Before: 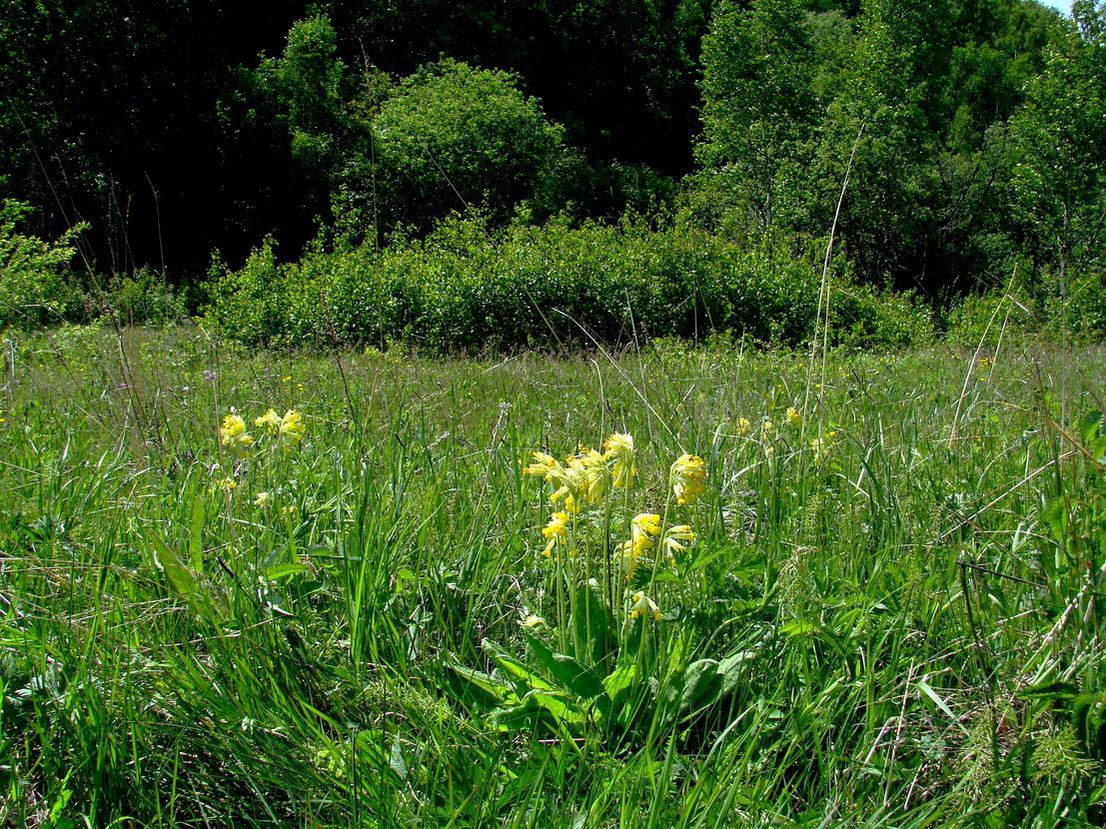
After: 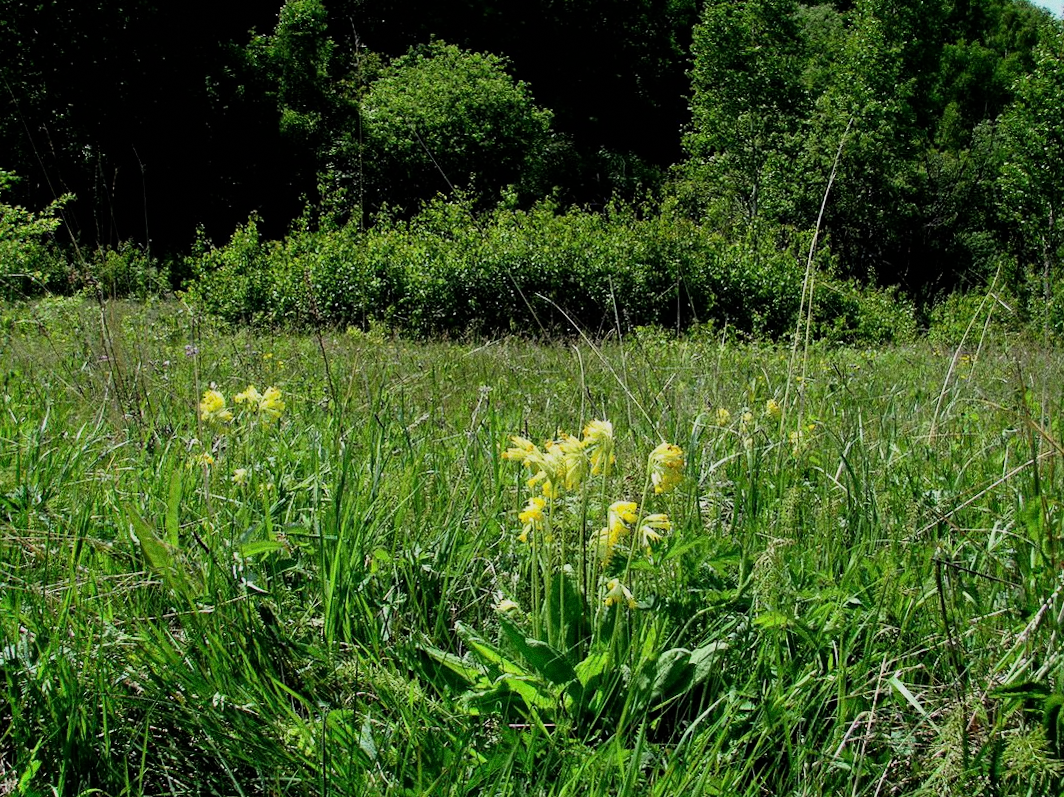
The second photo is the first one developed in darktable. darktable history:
crop and rotate: angle -1.69°
filmic rgb: black relative exposure -7.5 EV, white relative exposure 5 EV, hardness 3.31, contrast 1.3, contrast in shadows safe
grain: coarseness 0.09 ISO
